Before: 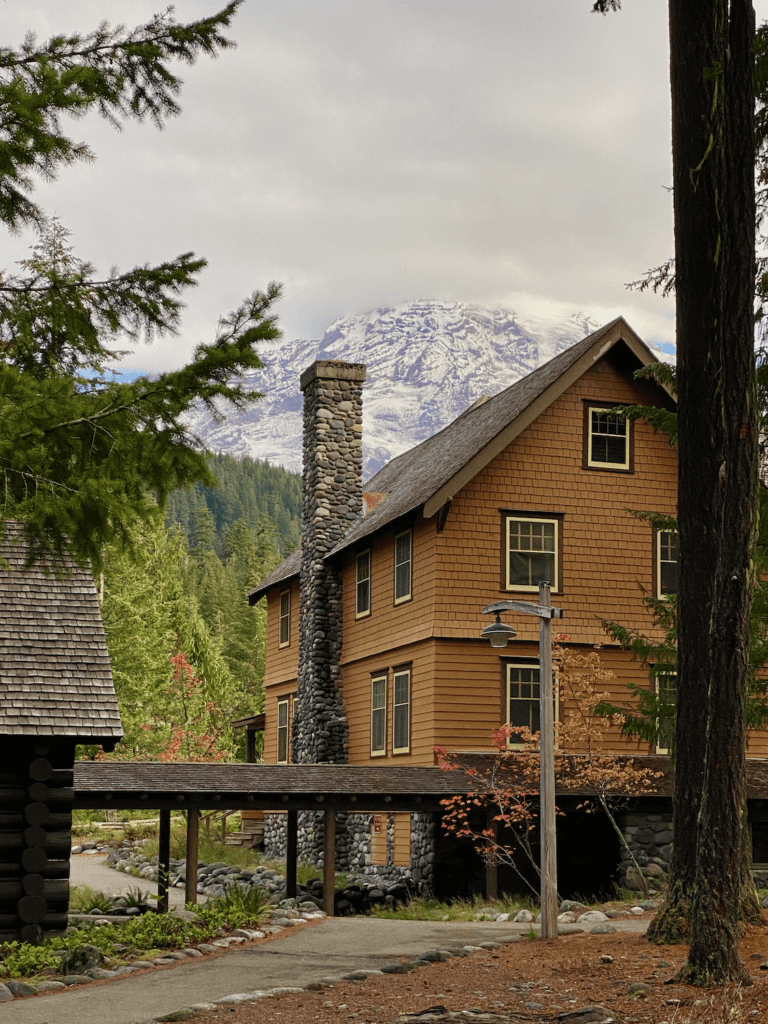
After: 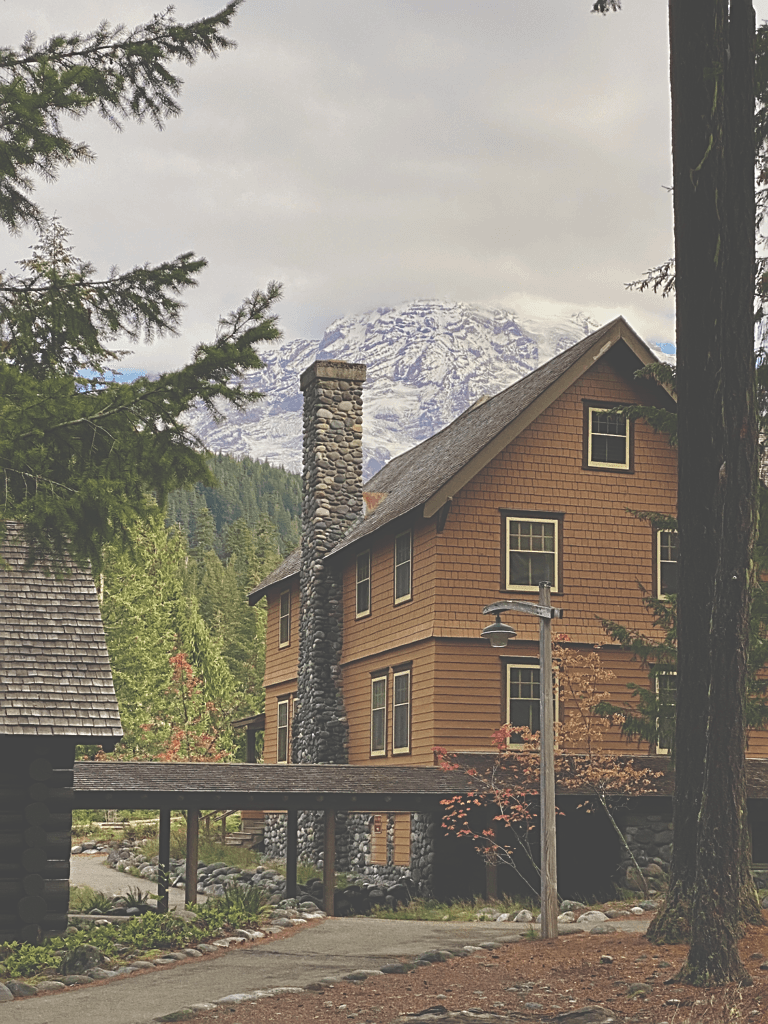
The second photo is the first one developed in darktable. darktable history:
sharpen: on, module defaults
exposure: black level correction -0.062, exposure -0.05 EV, compensate highlight preservation false
